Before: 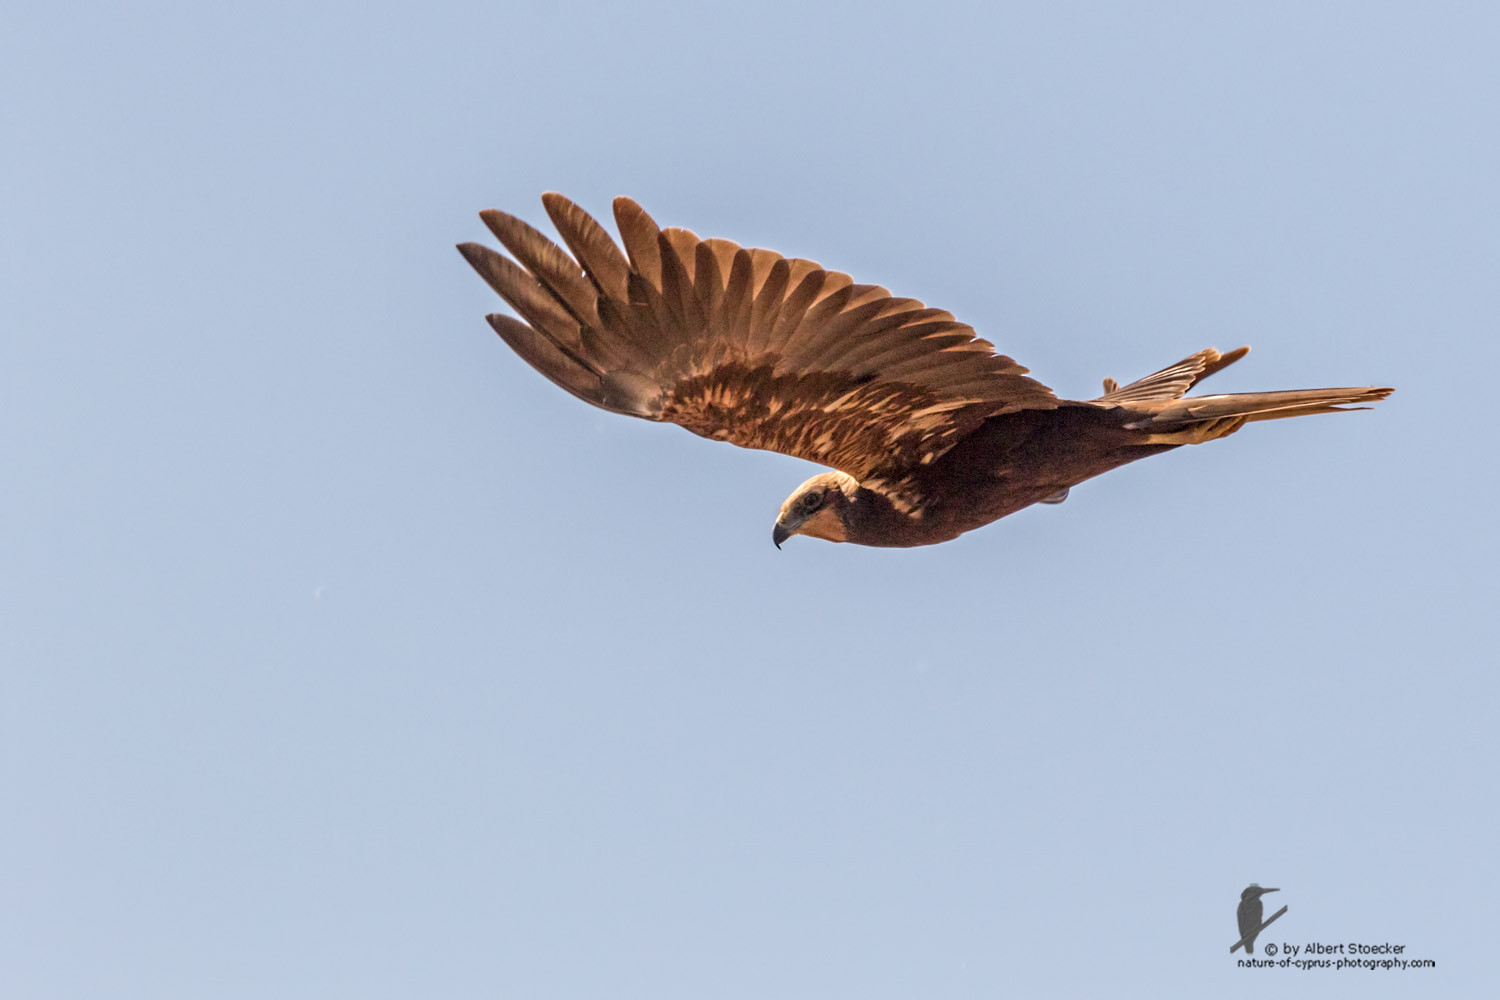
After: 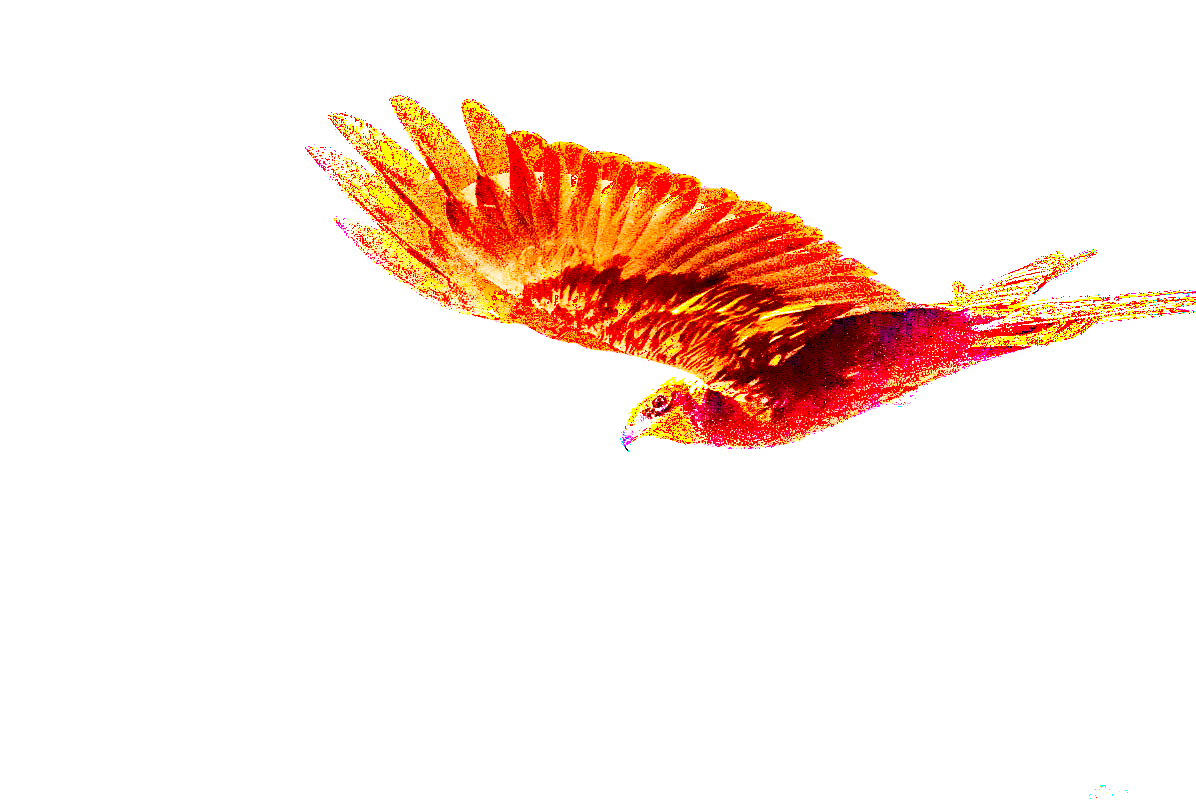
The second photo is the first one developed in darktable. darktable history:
sharpen: radius 1.046
contrast brightness saturation: brightness -0.981, saturation 0.987
color balance rgb: perceptual saturation grading › global saturation 25.207%, global vibrance 20%
color correction: highlights a* 0.233, highlights b* 2.74, shadows a* -0.782, shadows b* -4.72
crop and rotate: left 10.185%, top 9.849%, right 10.04%, bottom 10.107%
shadows and highlights: shadows -89.14, highlights 89.53, soften with gaussian
exposure: black level correction 0.001, exposure 1.722 EV, compensate exposure bias true, compensate highlight preservation false
